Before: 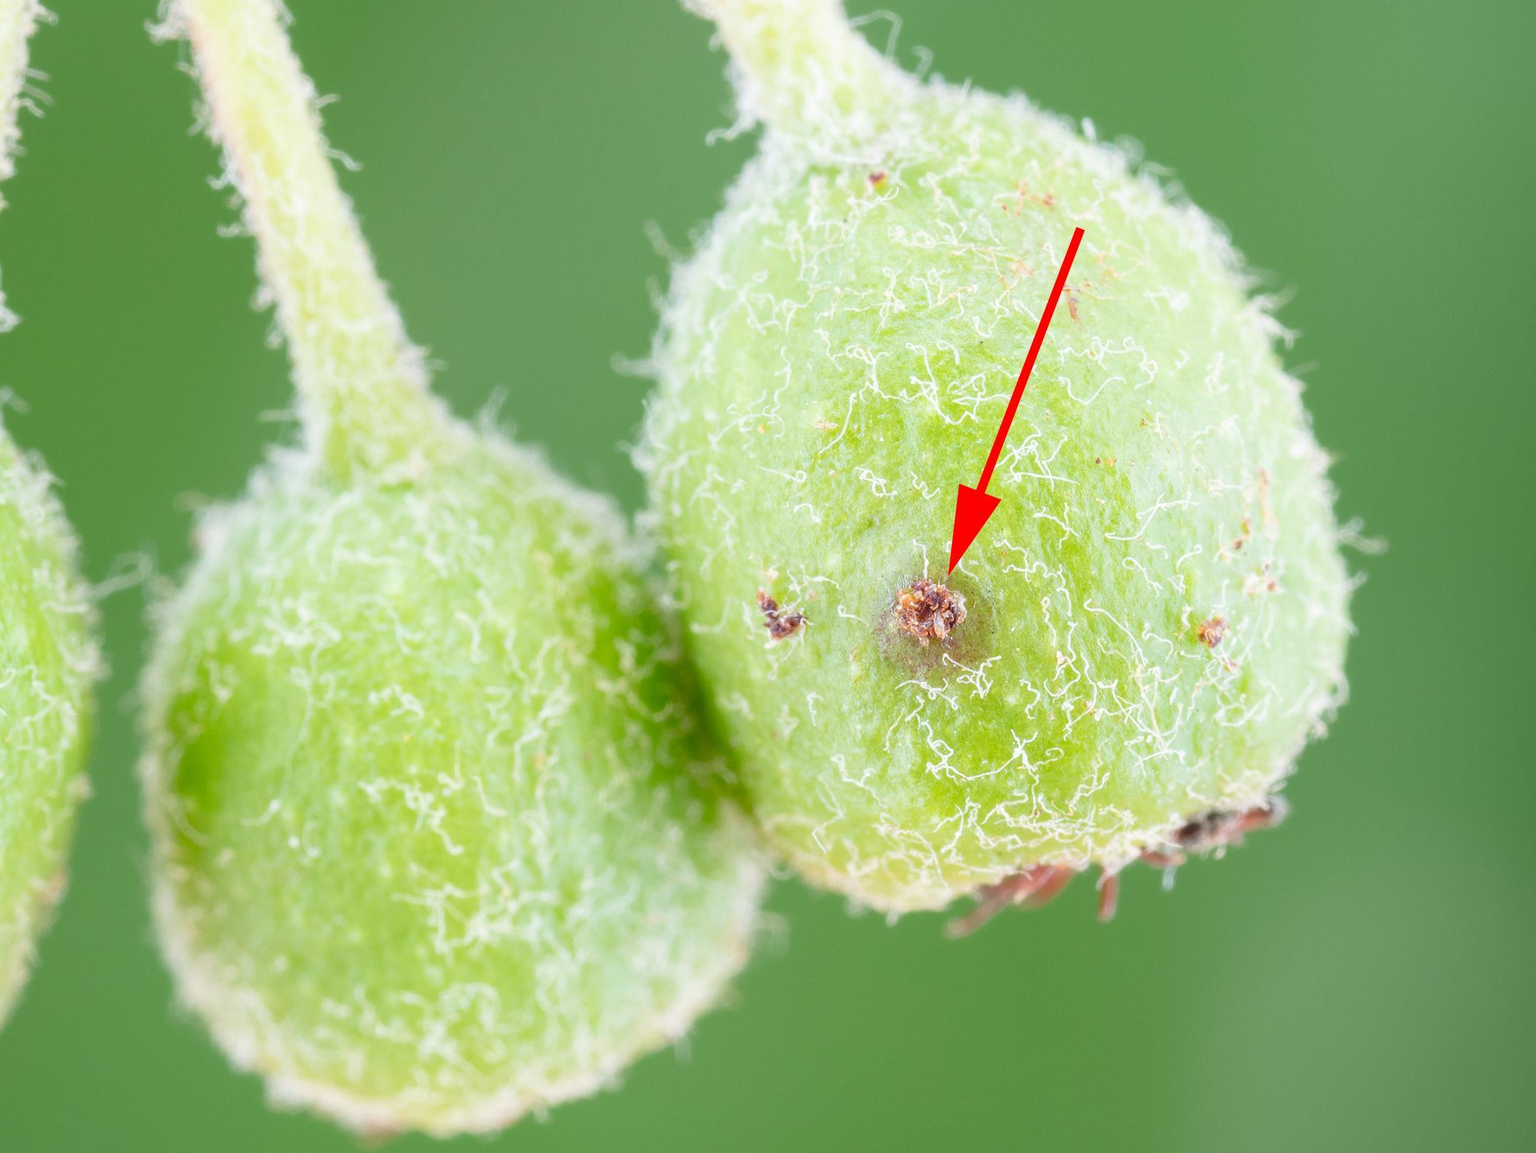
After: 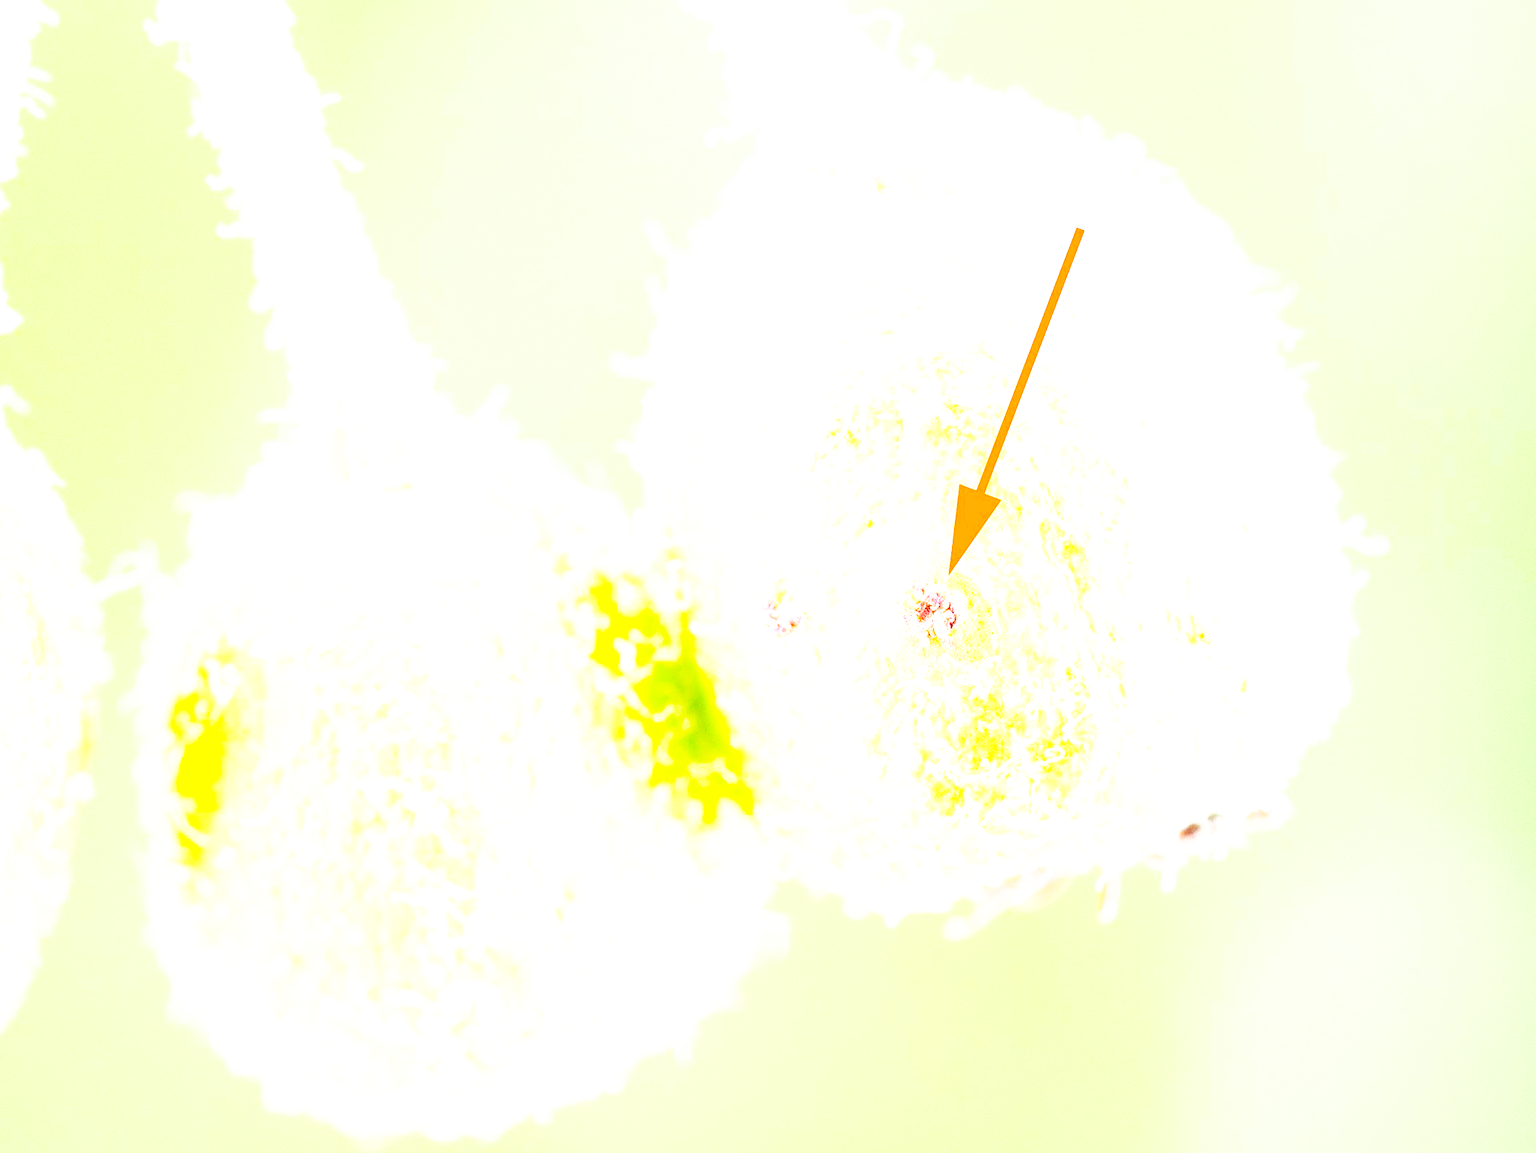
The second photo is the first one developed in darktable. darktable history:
base curve: curves: ch0 [(0, 0) (0.007, 0.004) (0.027, 0.03) (0.046, 0.07) (0.207, 0.54) (0.442, 0.872) (0.673, 0.972) (1, 1)], preserve colors none
contrast brightness saturation: saturation -0.05
exposure: black level correction 0.001, exposure 1.822 EV, compensate exposure bias true, compensate highlight preservation false
color balance: output saturation 110%
